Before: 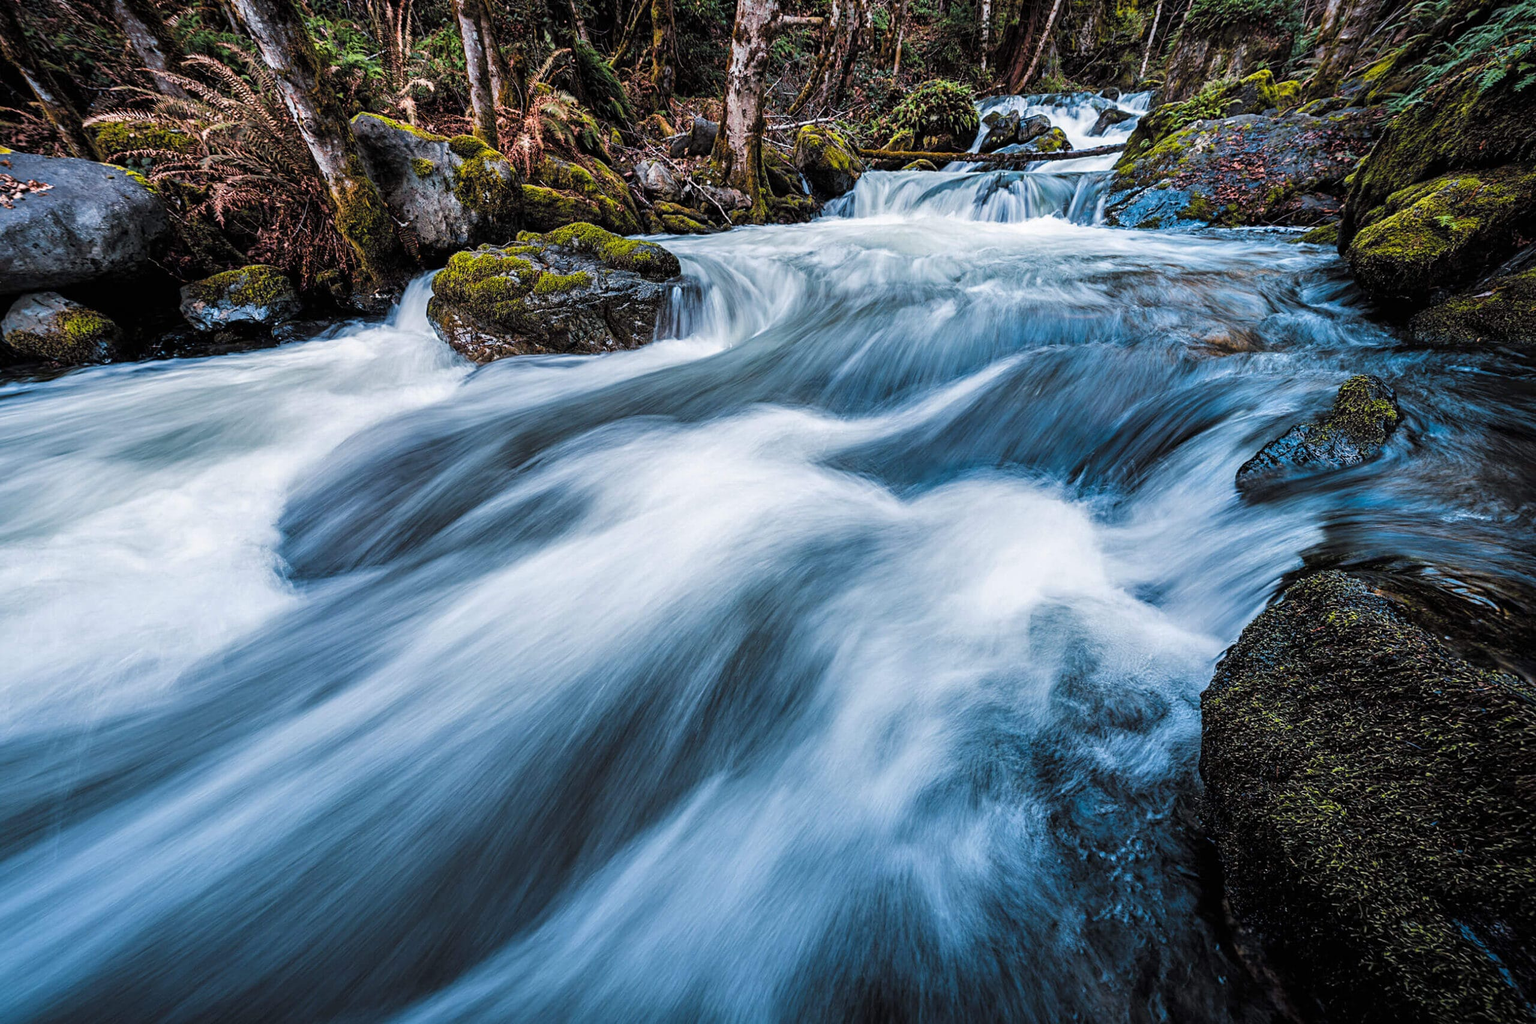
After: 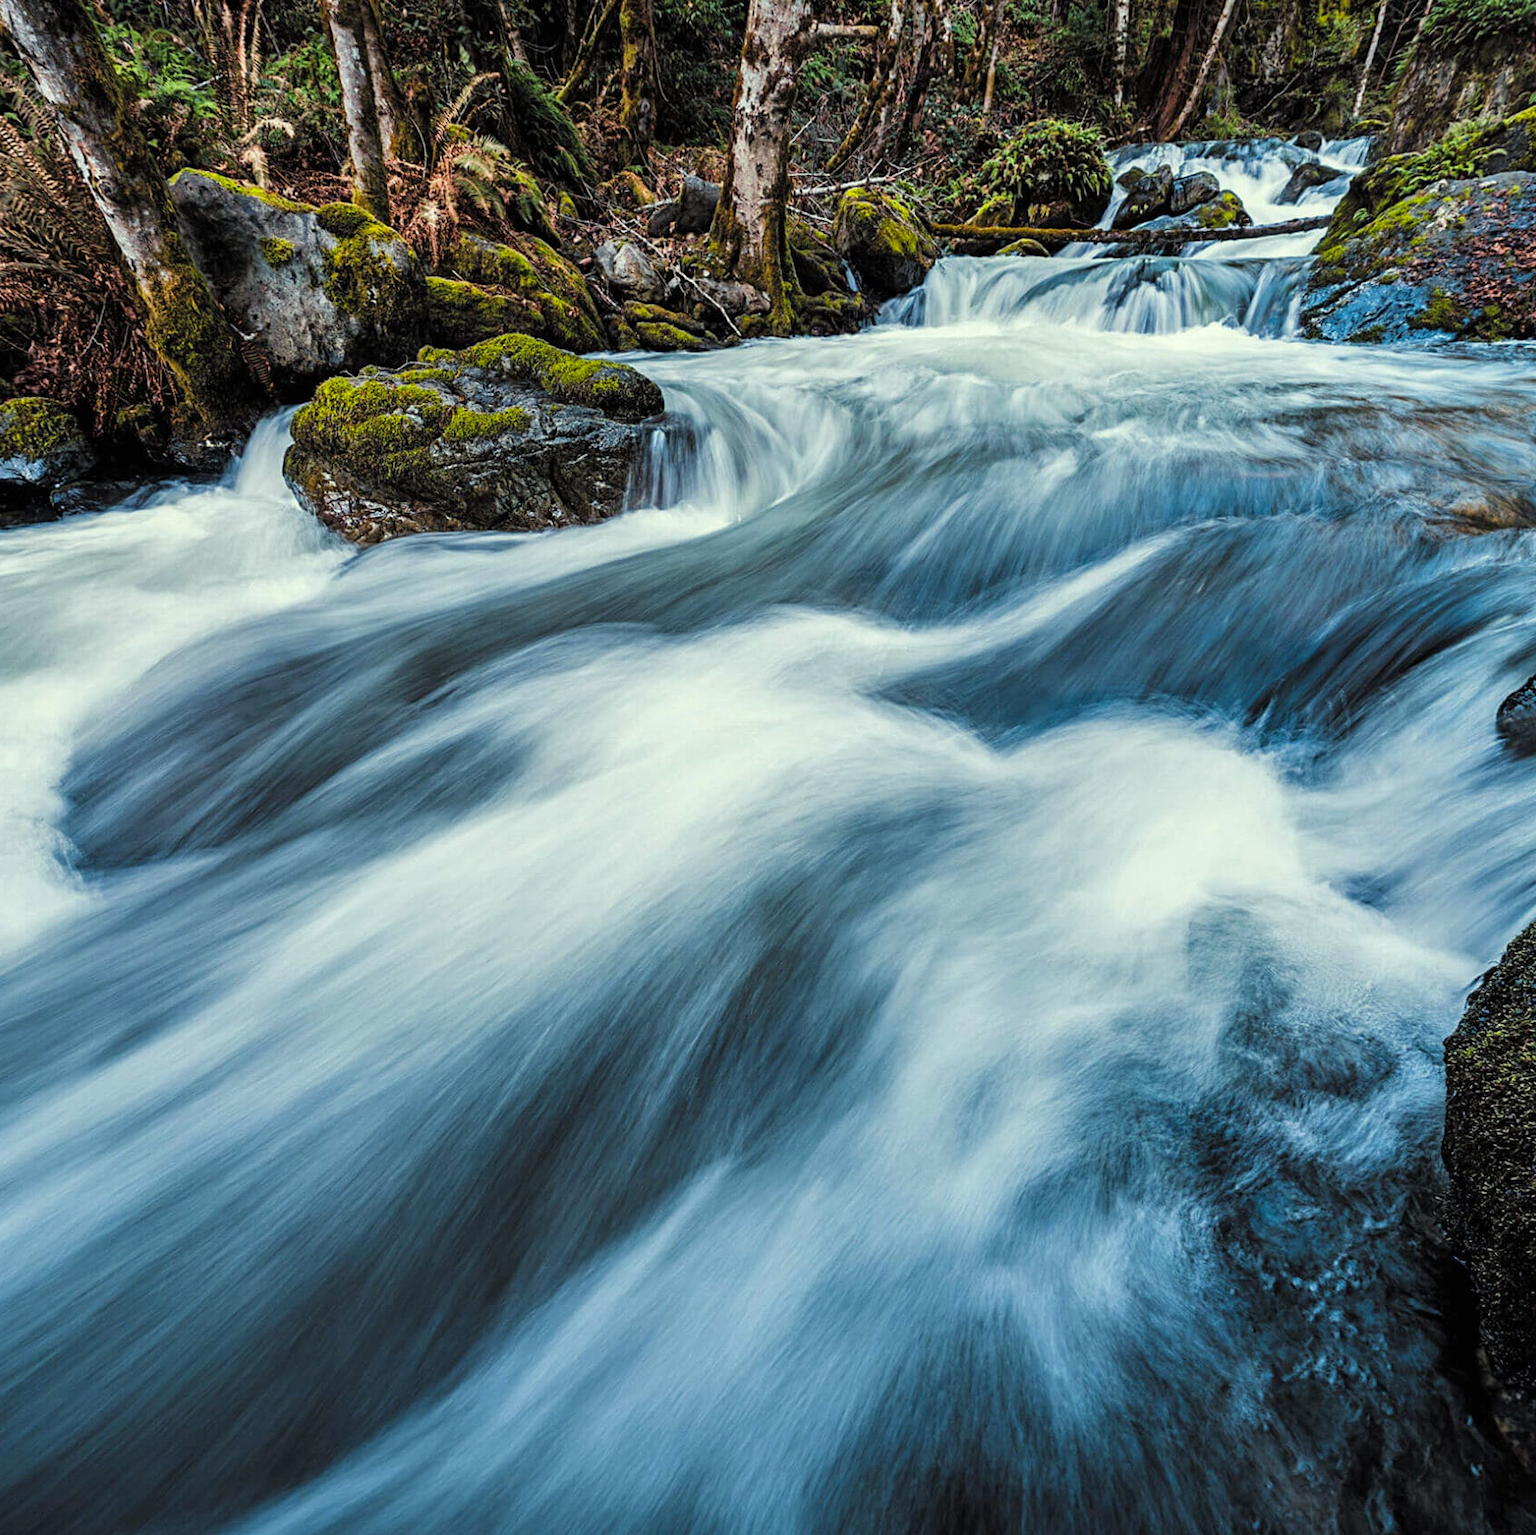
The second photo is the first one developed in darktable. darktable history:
crop and rotate: left 15.546%, right 17.787%
shadows and highlights: radius 337.17, shadows 29.01, soften with gaussian
white balance: red 0.986, blue 1.01
color correction: highlights a* -5.94, highlights b* 11.19
tone equalizer: on, module defaults
